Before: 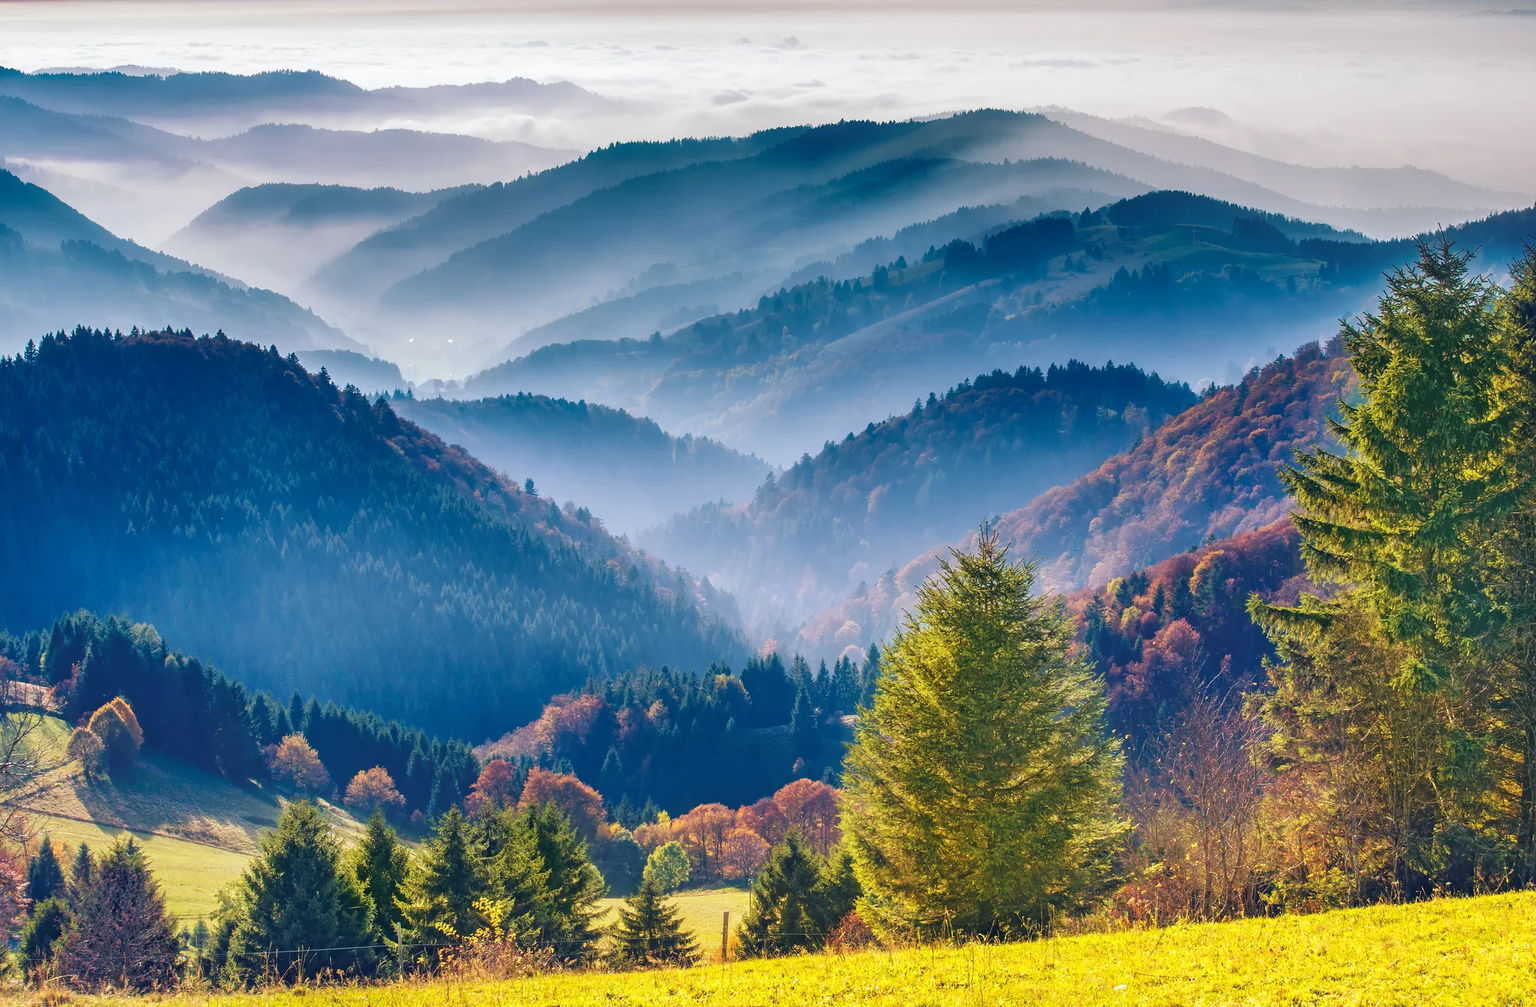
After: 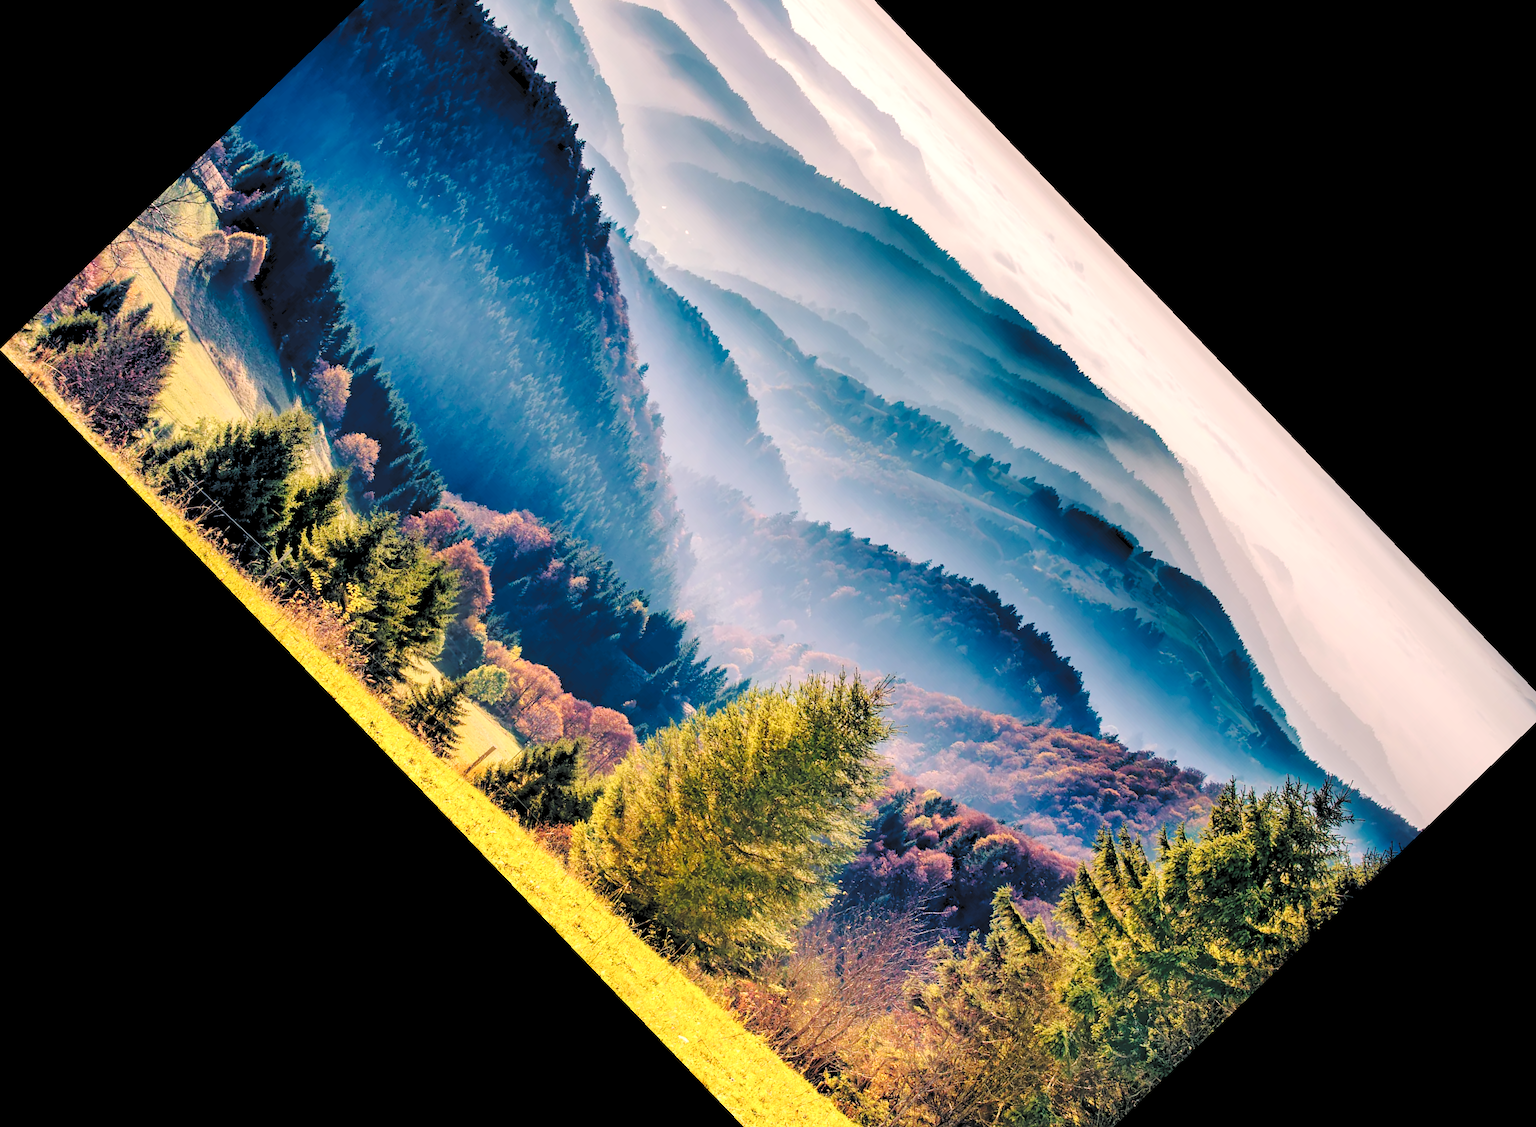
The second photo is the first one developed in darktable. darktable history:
exposure: black level correction 0.001, compensate highlight preservation false
crop and rotate: angle -46.26°, top 16.234%, right 0.912%, bottom 11.704%
rgb levels: levels [[0.029, 0.461, 0.922], [0, 0.5, 1], [0, 0.5, 1]]
tone curve: curves: ch0 [(0, 0) (0.003, 0.06) (0.011, 0.071) (0.025, 0.085) (0.044, 0.104) (0.069, 0.123) (0.1, 0.146) (0.136, 0.167) (0.177, 0.205) (0.224, 0.248) (0.277, 0.309) (0.335, 0.384) (0.399, 0.467) (0.468, 0.553) (0.543, 0.633) (0.623, 0.698) (0.709, 0.769) (0.801, 0.841) (0.898, 0.912) (1, 1)], preserve colors none
white balance: red 1.127, blue 0.943
